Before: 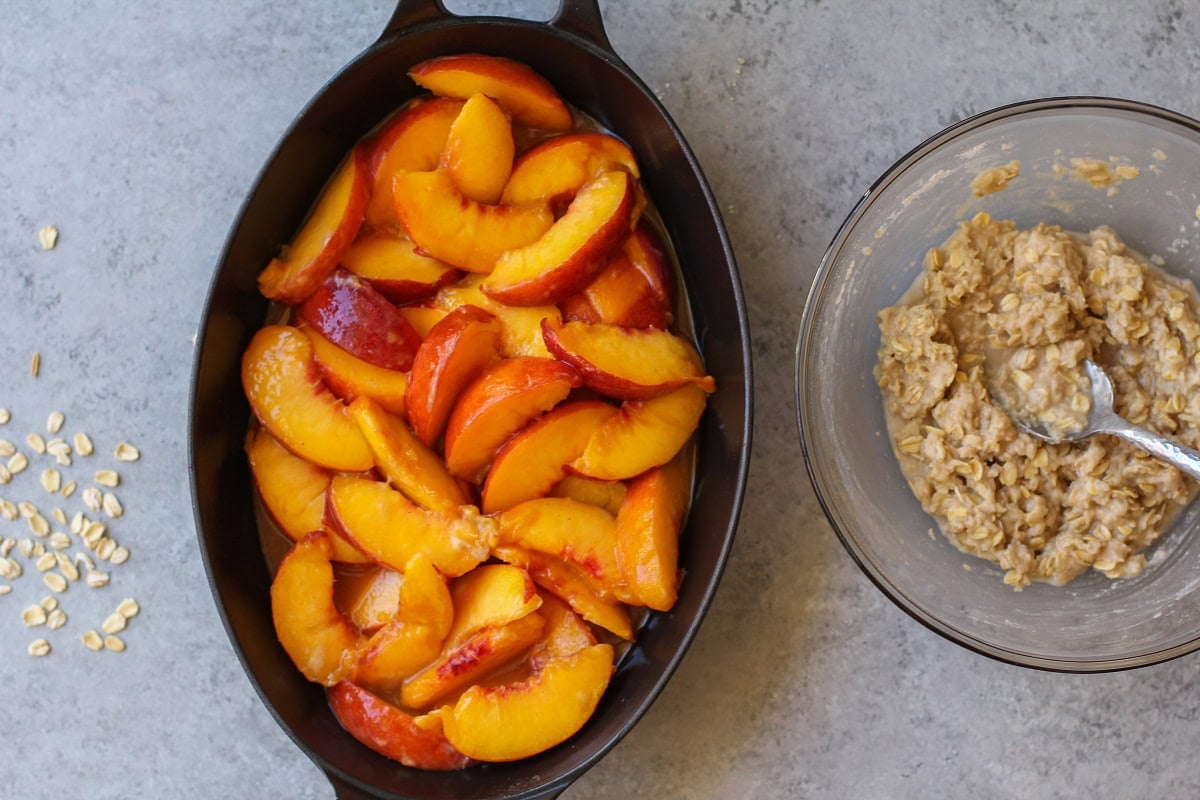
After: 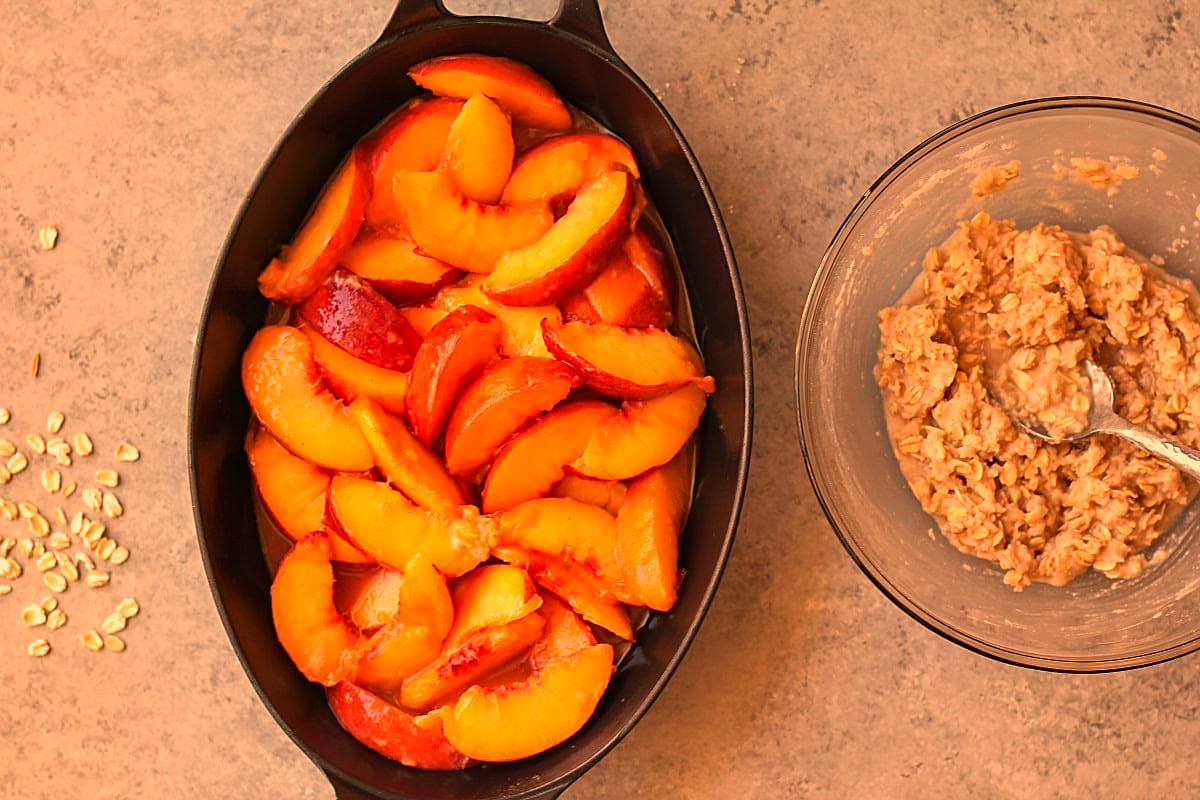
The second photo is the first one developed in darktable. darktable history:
white balance: red 1.467, blue 0.684
sharpen: on, module defaults
shadows and highlights: low approximation 0.01, soften with gaussian
